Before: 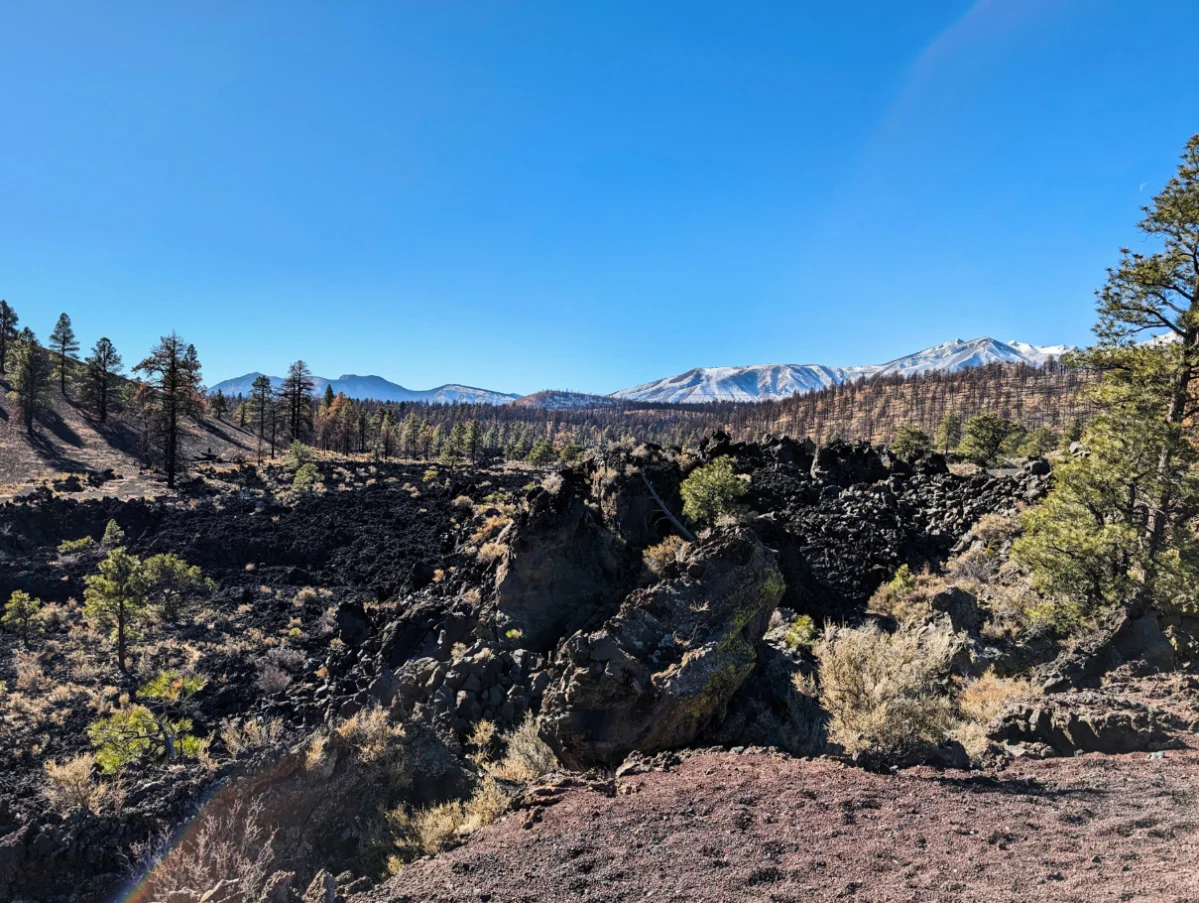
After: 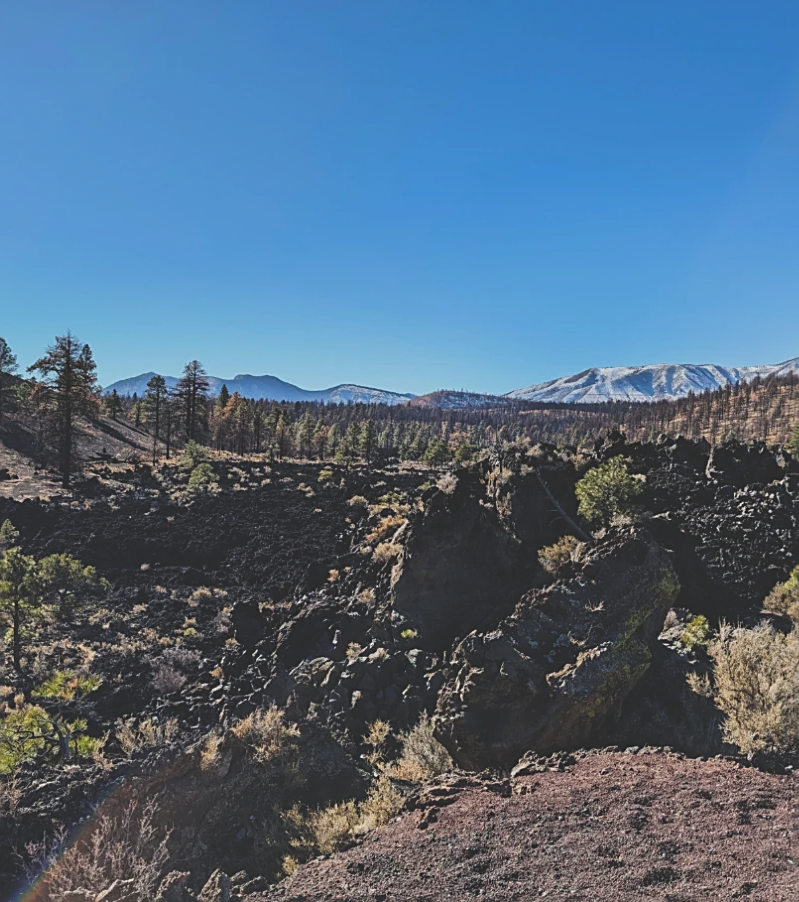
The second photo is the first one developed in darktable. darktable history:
white balance: emerald 1
crop and rotate: left 8.786%, right 24.548%
exposure: black level correction -0.036, exposure -0.497 EV, compensate highlight preservation false
sharpen: on, module defaults
